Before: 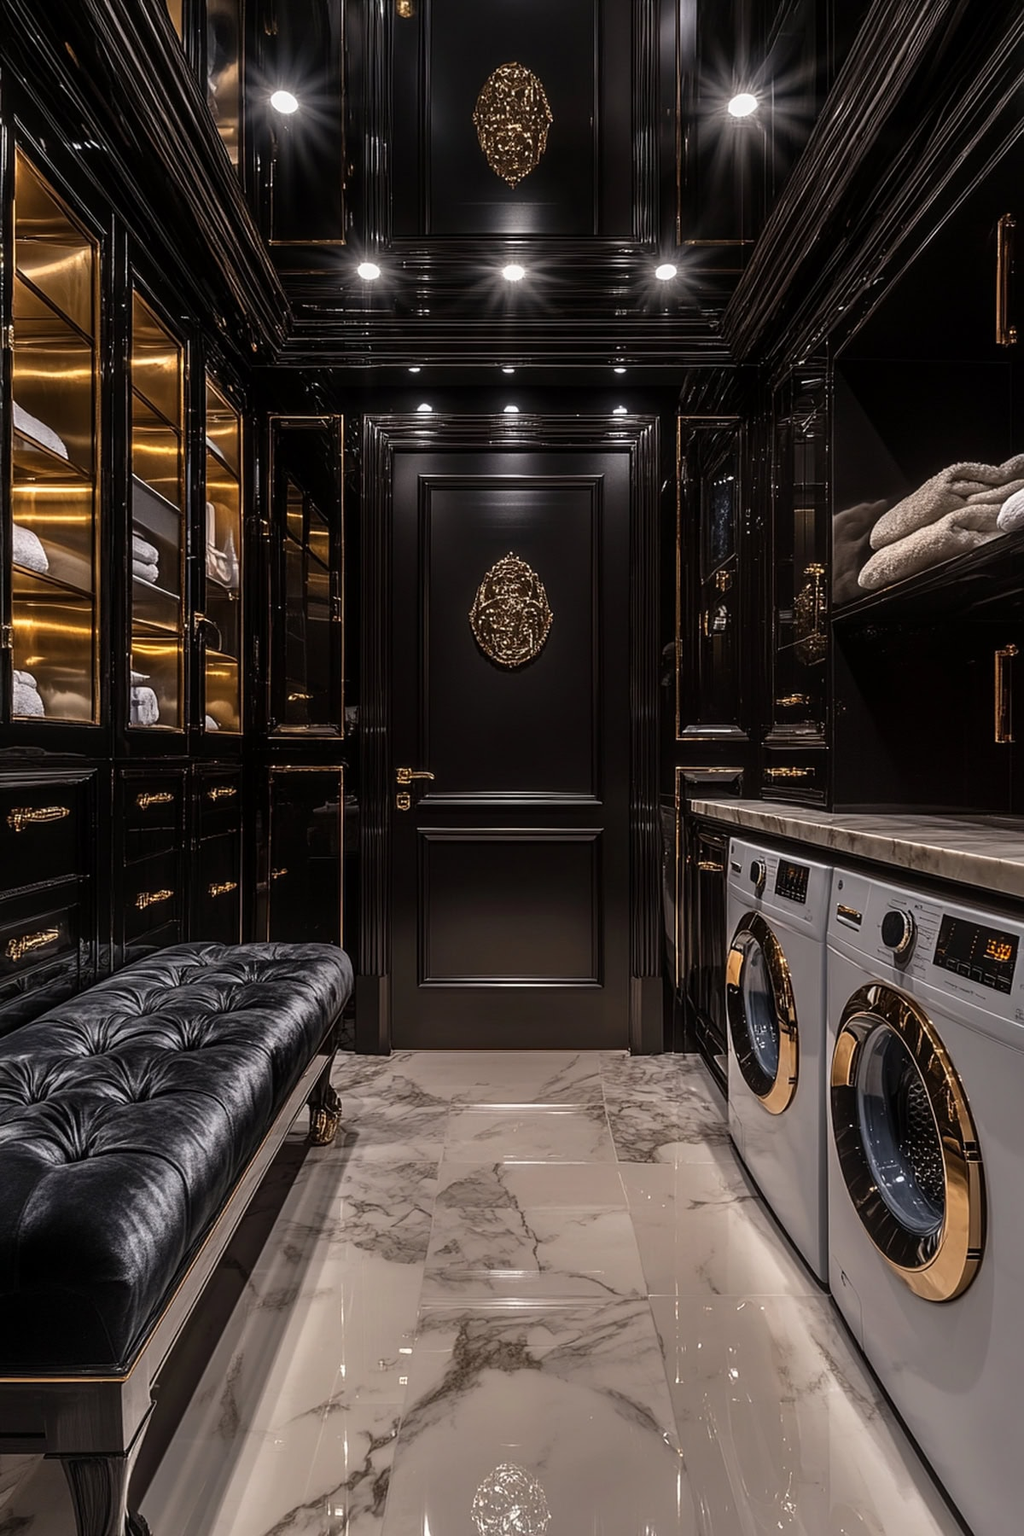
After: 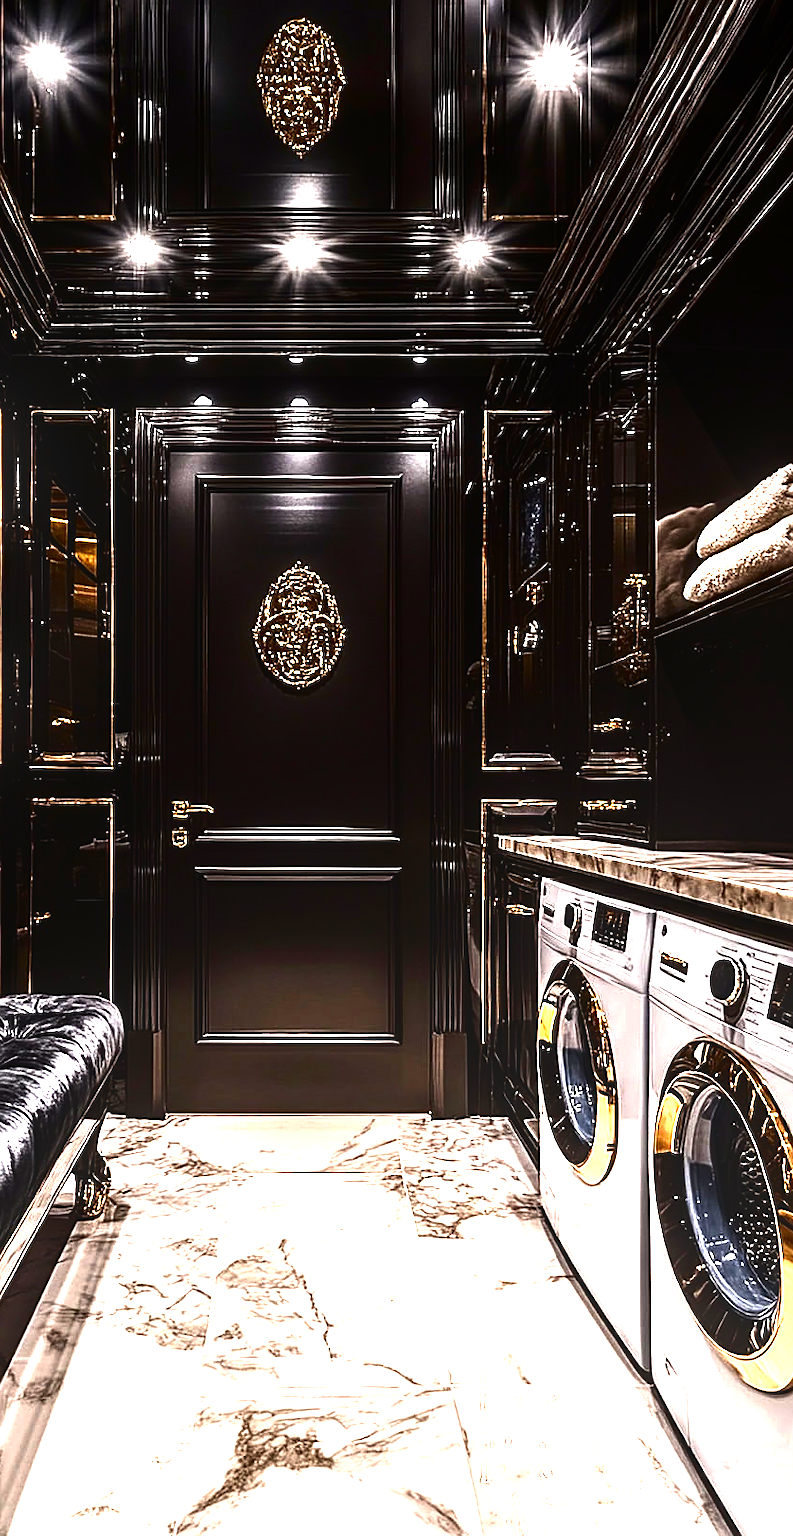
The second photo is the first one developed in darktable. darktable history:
local contrast: detail 130%
crop and rotate: left 23.615%, top 3.022%, right 6.531%, bottom 6.773%
sharpen: on, module defaults
levels: levels [0, 0.352, 0.703]
exposure: exposure 1 EV, compensate highlight preservation false
tone equalizer: -8 EV -0.755 EV, -7 EV -0.724 EV, -6 EV -0.61 EV, -5 EV -0.365 EV, -3 EV 0.386 EV, -2 EV 0.6 EV, -1 EV 0.683 EV, +0 EV 0.734 EV, edges refinement/feathering 500, mask exposure compensation -1.57 EV, preserve details no
contrast brightness saturation: contrast 0.13, brightness -0.234, saturation 0.147
